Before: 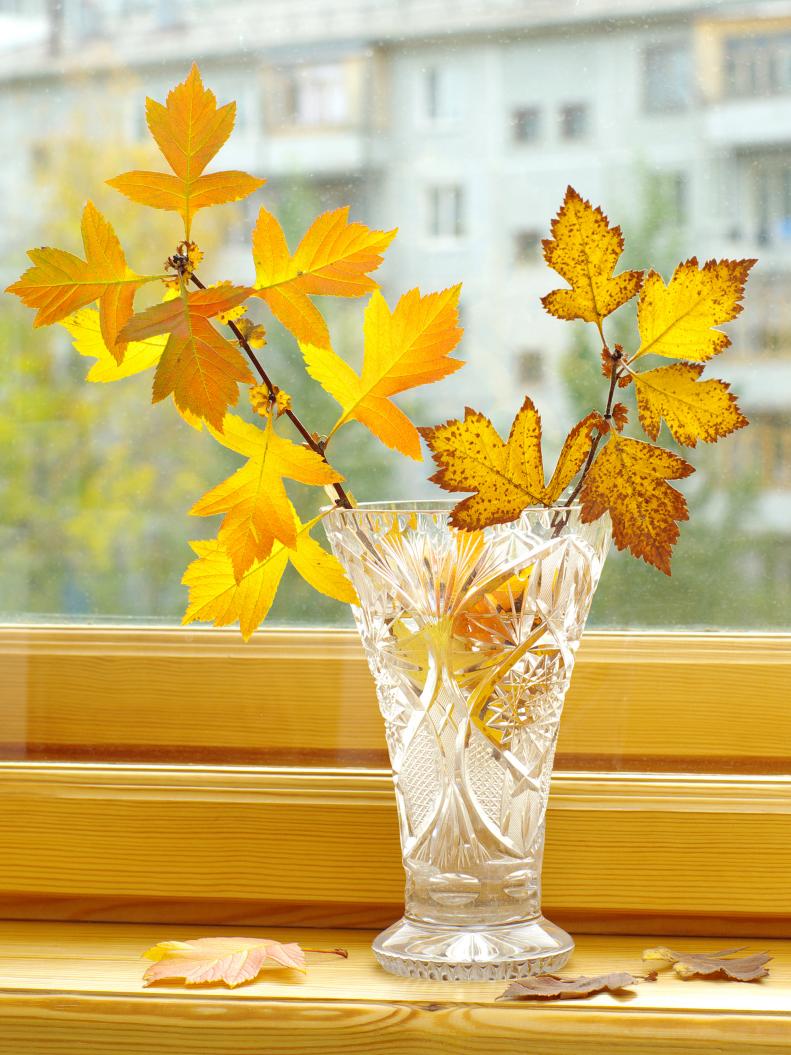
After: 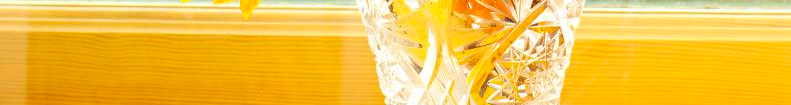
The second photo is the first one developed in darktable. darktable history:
crop and rotate: top 59.084%, bottom 30.916%
contrast brightness saturation: contrast 0.23, brightness 0.1, saturation 0.29
